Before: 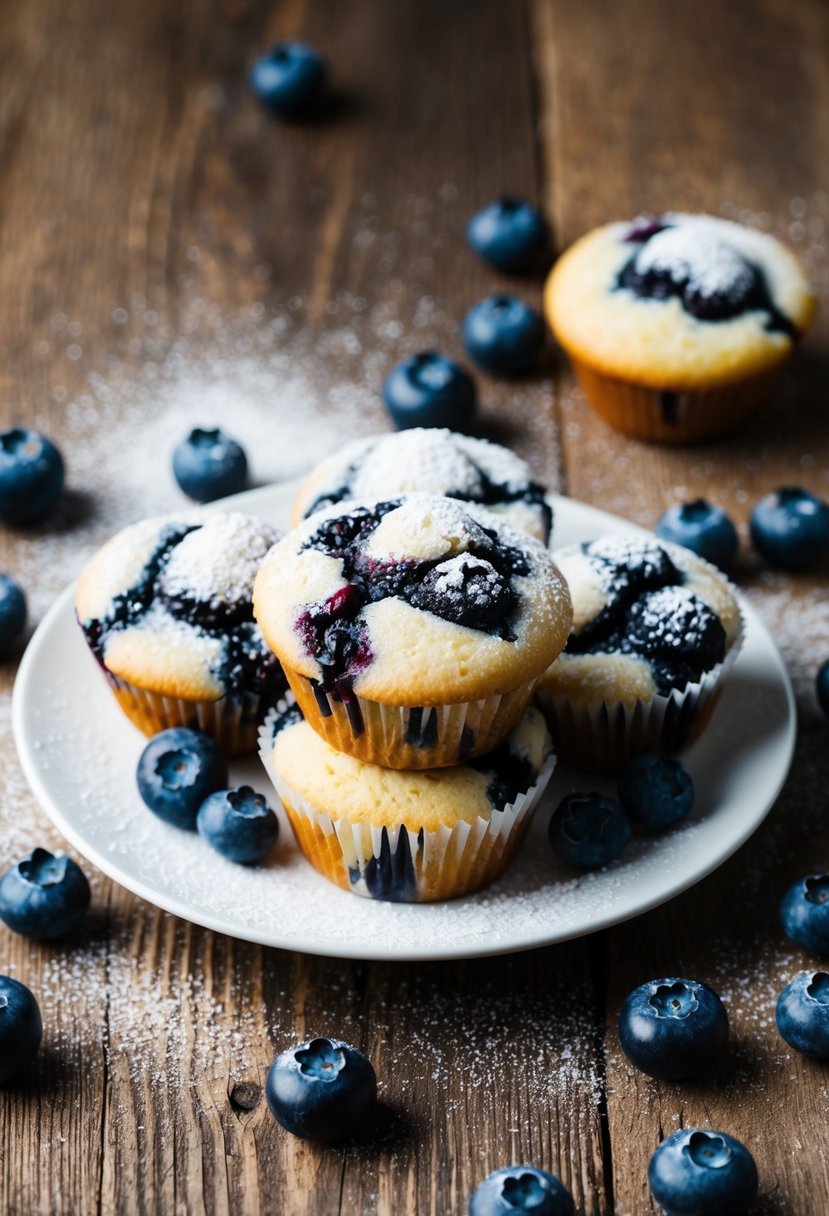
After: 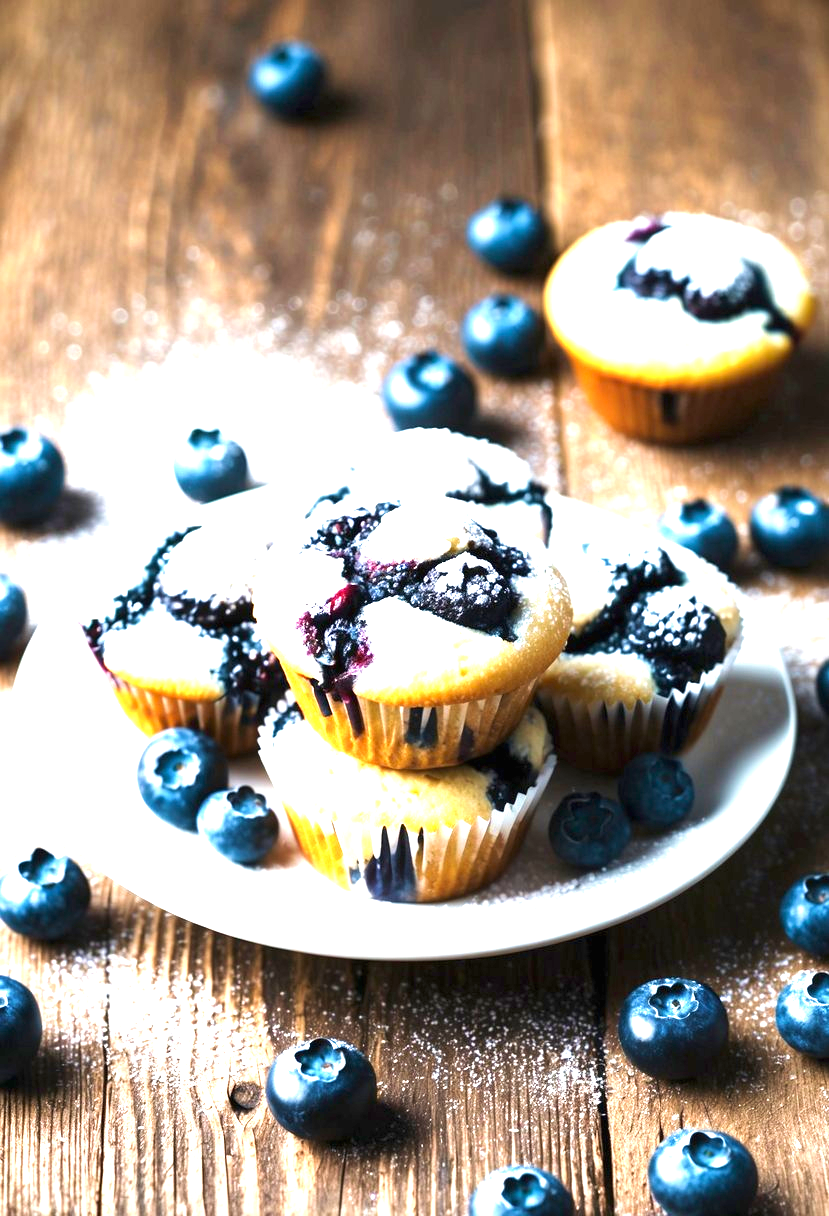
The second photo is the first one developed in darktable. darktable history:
velvia: on, module defaults
tone curve: curves: ch0 [(0, 0) (0.003, 0.003) (0.011, 0.011) (0.025, 0.025) (0.044, 0.044) (0.069, 0.069) (0.1, 0.099) (0.136, 0.135) (0.177, 0.177) (0.224, 0.224) (0.277, 0.276) (0.335, 0.334) (0.399, 0.398) (0.468, 0.467) (0.543, 0.547) (0.623, 0.626) (0.709, 0.712) (0.801, 0.802) (0.898, 0.898) (1, 1)], preserve colors none
exposure: black level correction 0, exposure 1.9 EV, compensate highlight preservation false
